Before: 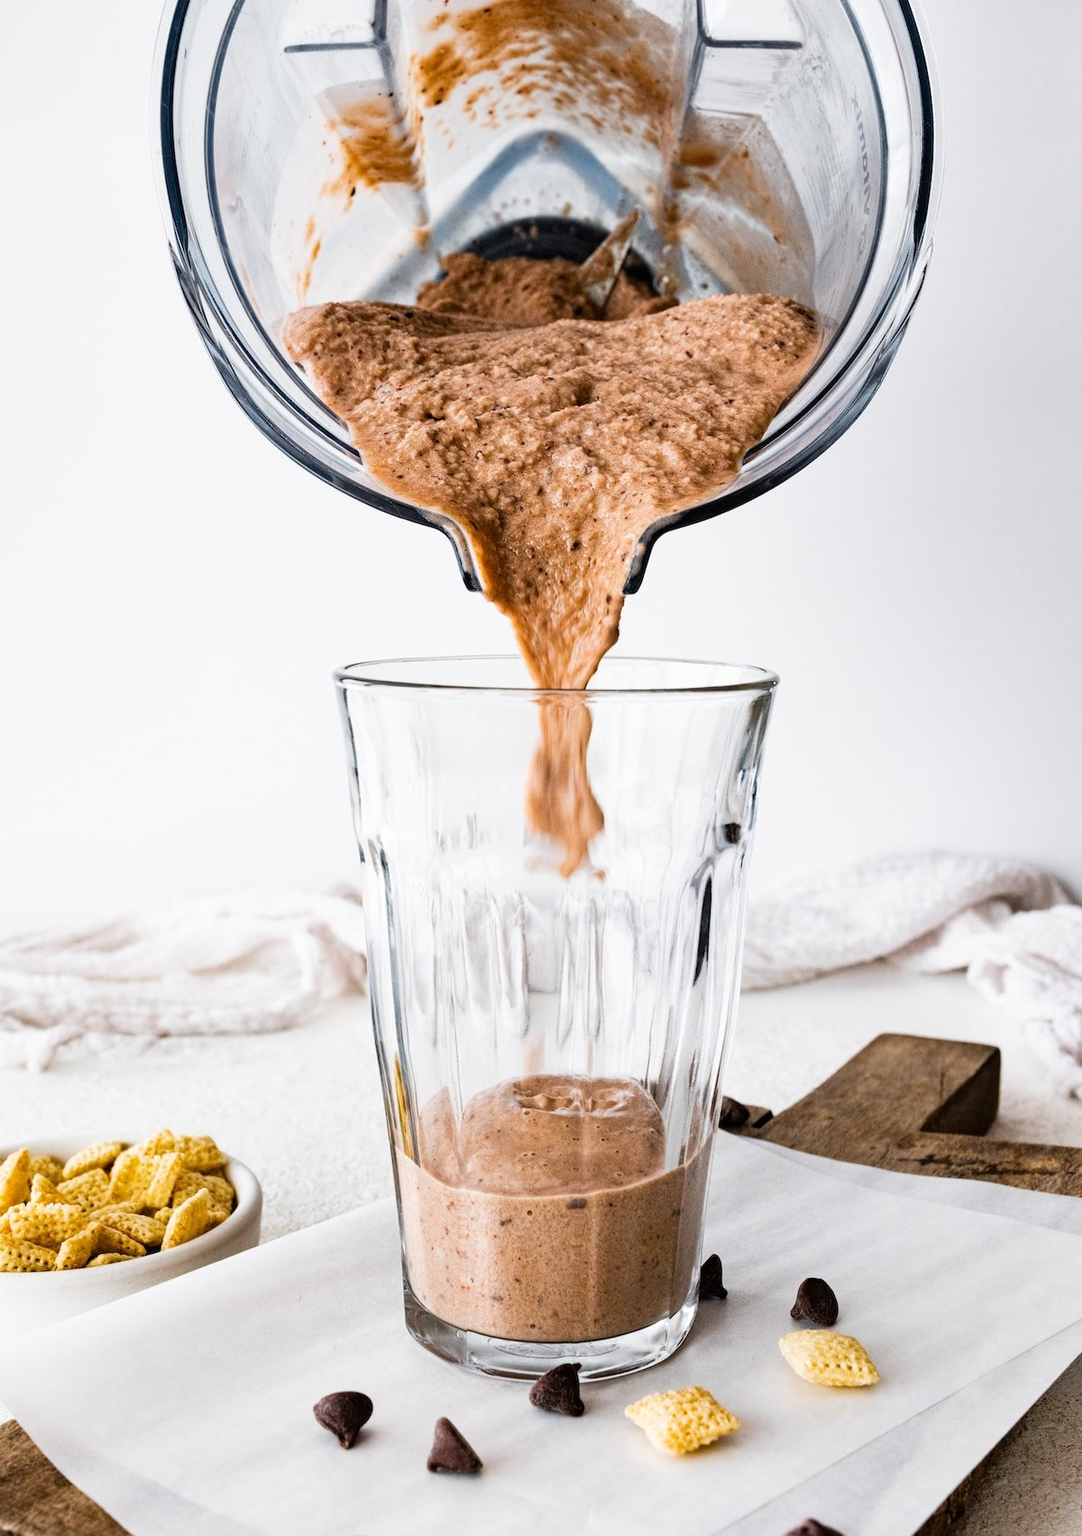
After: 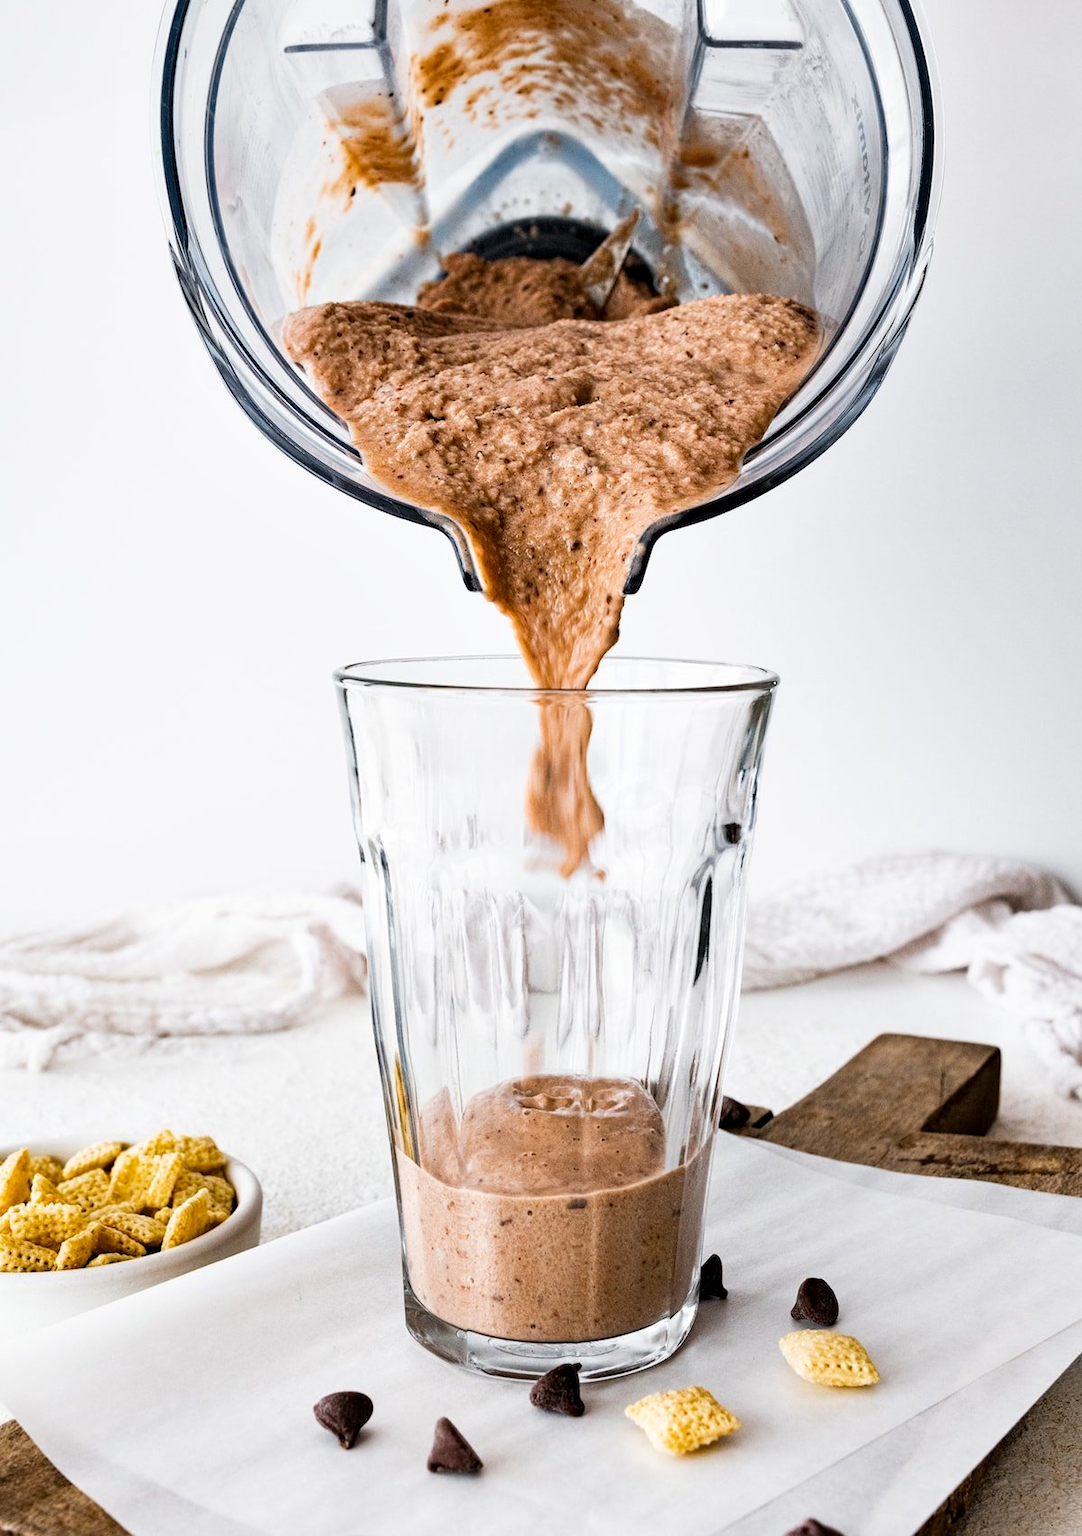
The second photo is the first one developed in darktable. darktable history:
contrast equalizer: octaves 7, y [[0.6 ×6], [0.55 ×6], [0 ×6], [0 ×6], [0 ×6]], mix 0.161
